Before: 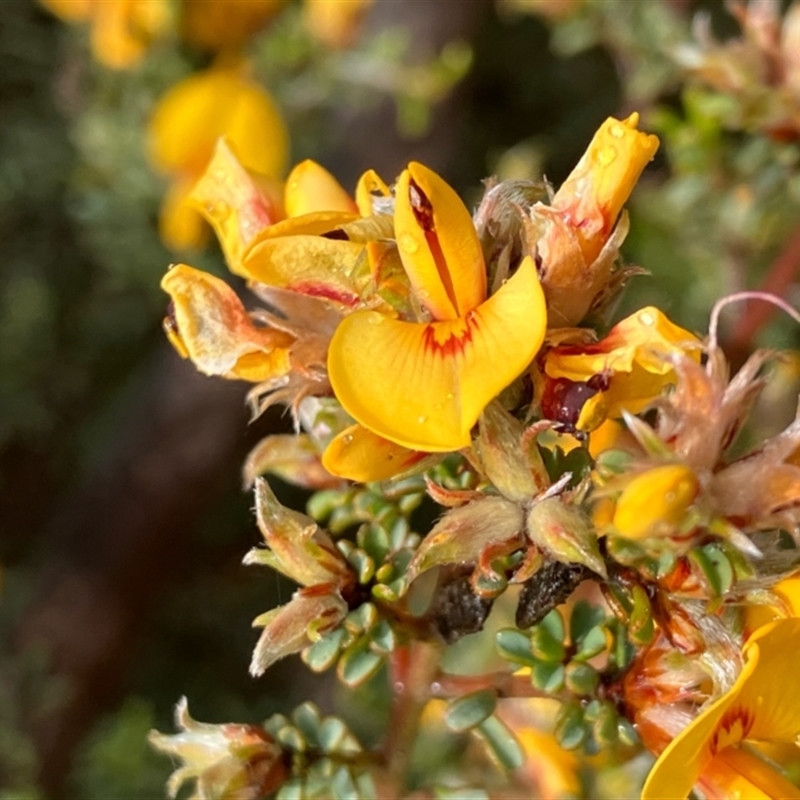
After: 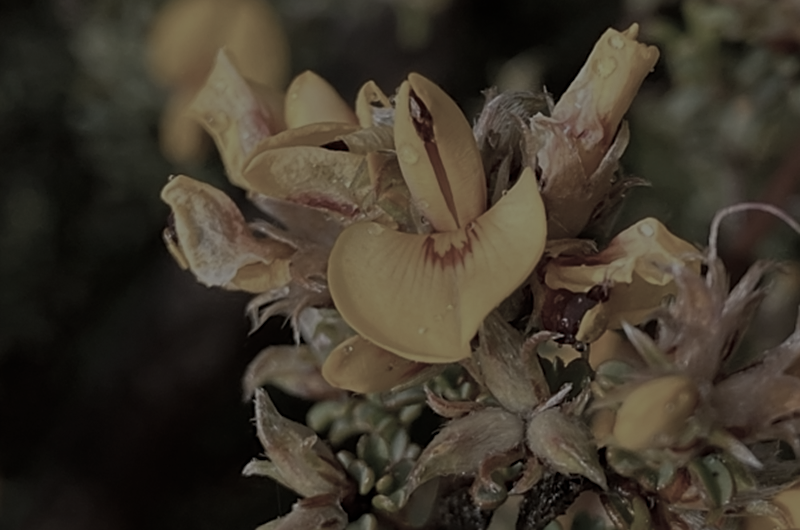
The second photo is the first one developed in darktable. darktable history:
color correction: highlights b* 0.02, saturation 0.306
velvia: on, module defaults
sharpen: on, module defaults
exposure: exposure -2.051 EV, compensate highlight preservation false
crop: top 11.133%, bottom 22.516%
